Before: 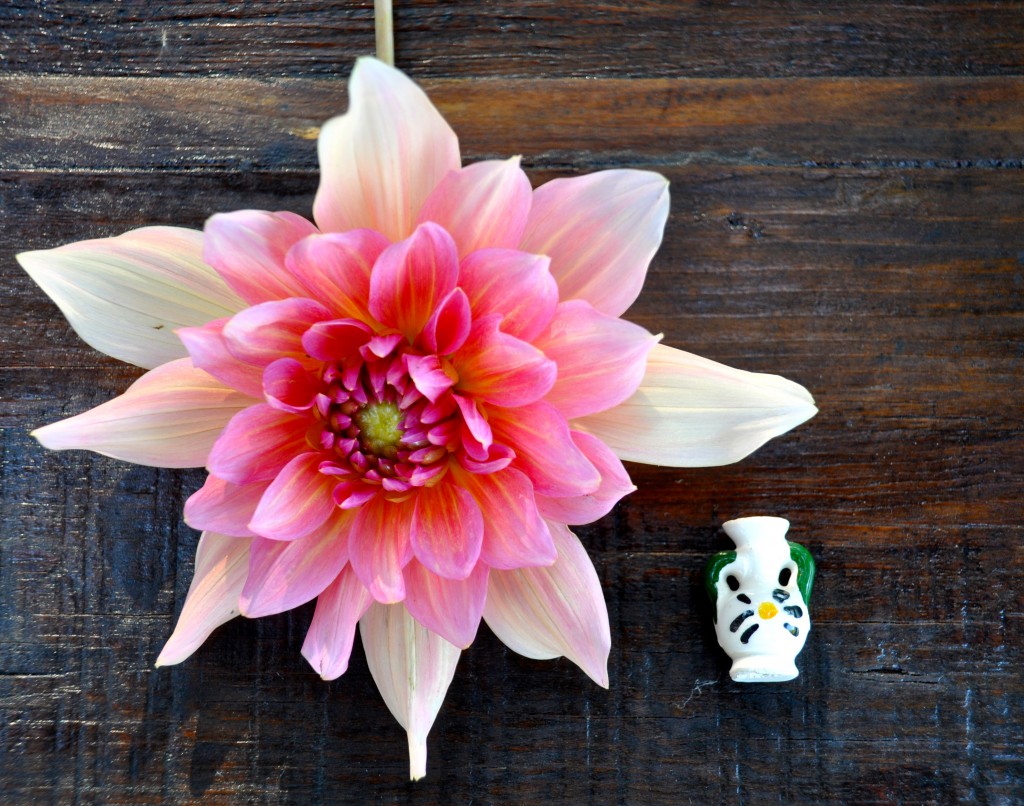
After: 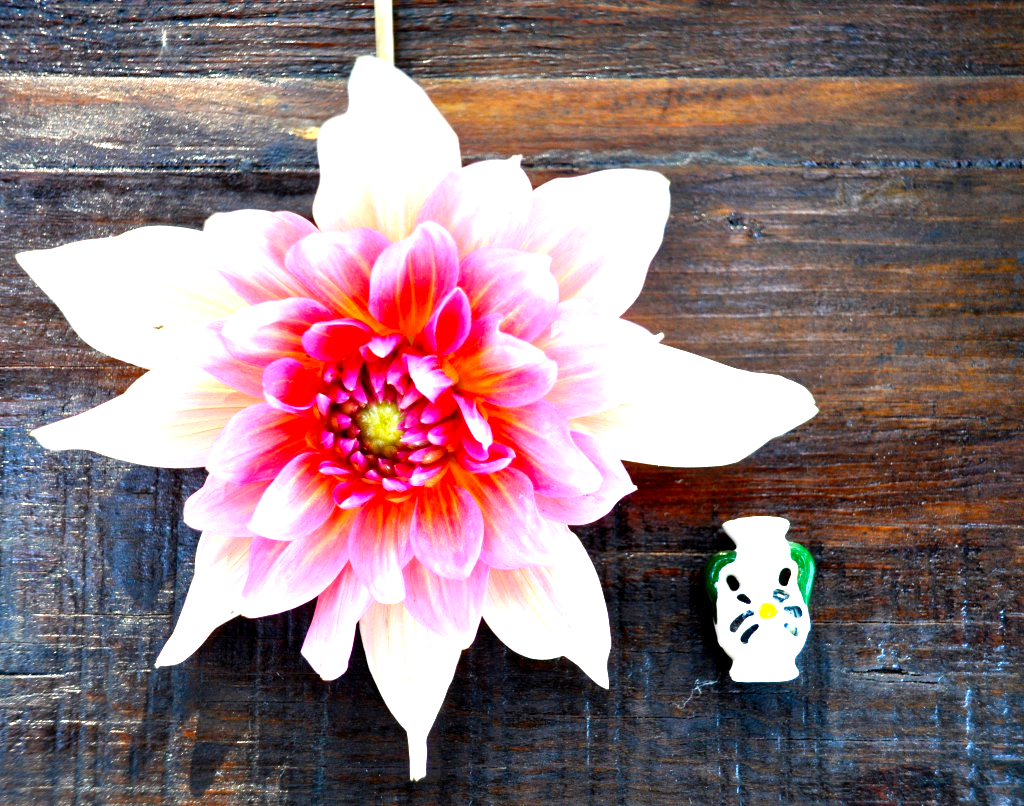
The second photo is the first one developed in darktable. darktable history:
levels: levels [0, 0.374, 0.749]
exposure: black level correction 0.001, exposure 0.5 EV, compensate highlight preservation false
